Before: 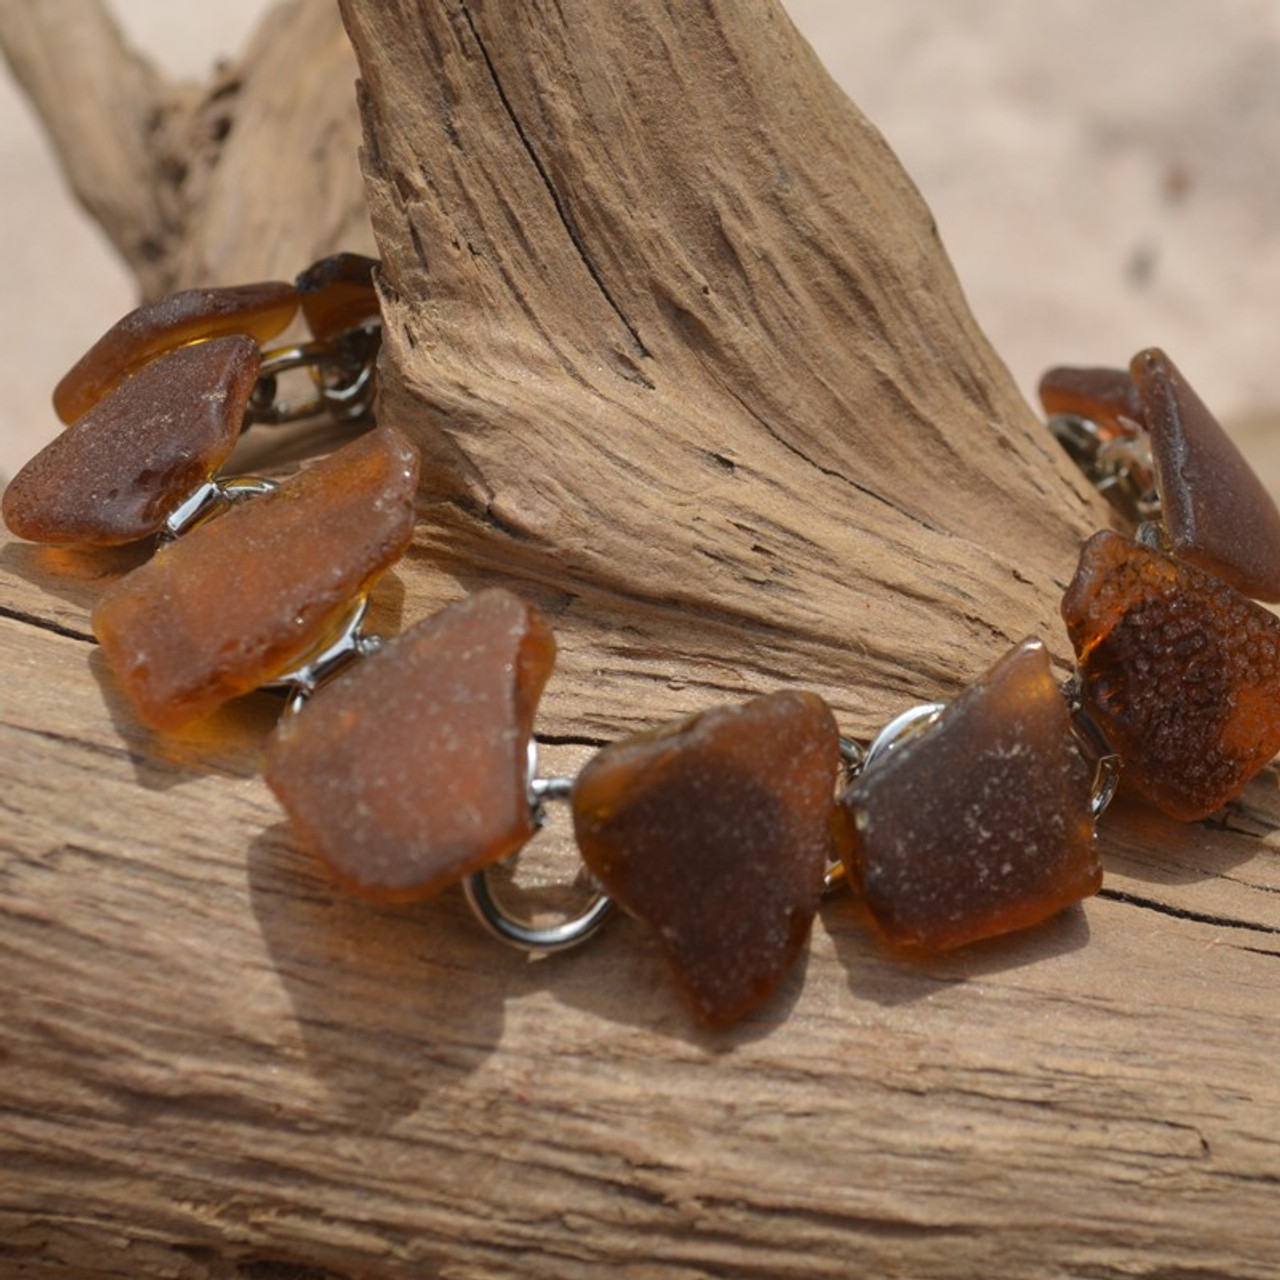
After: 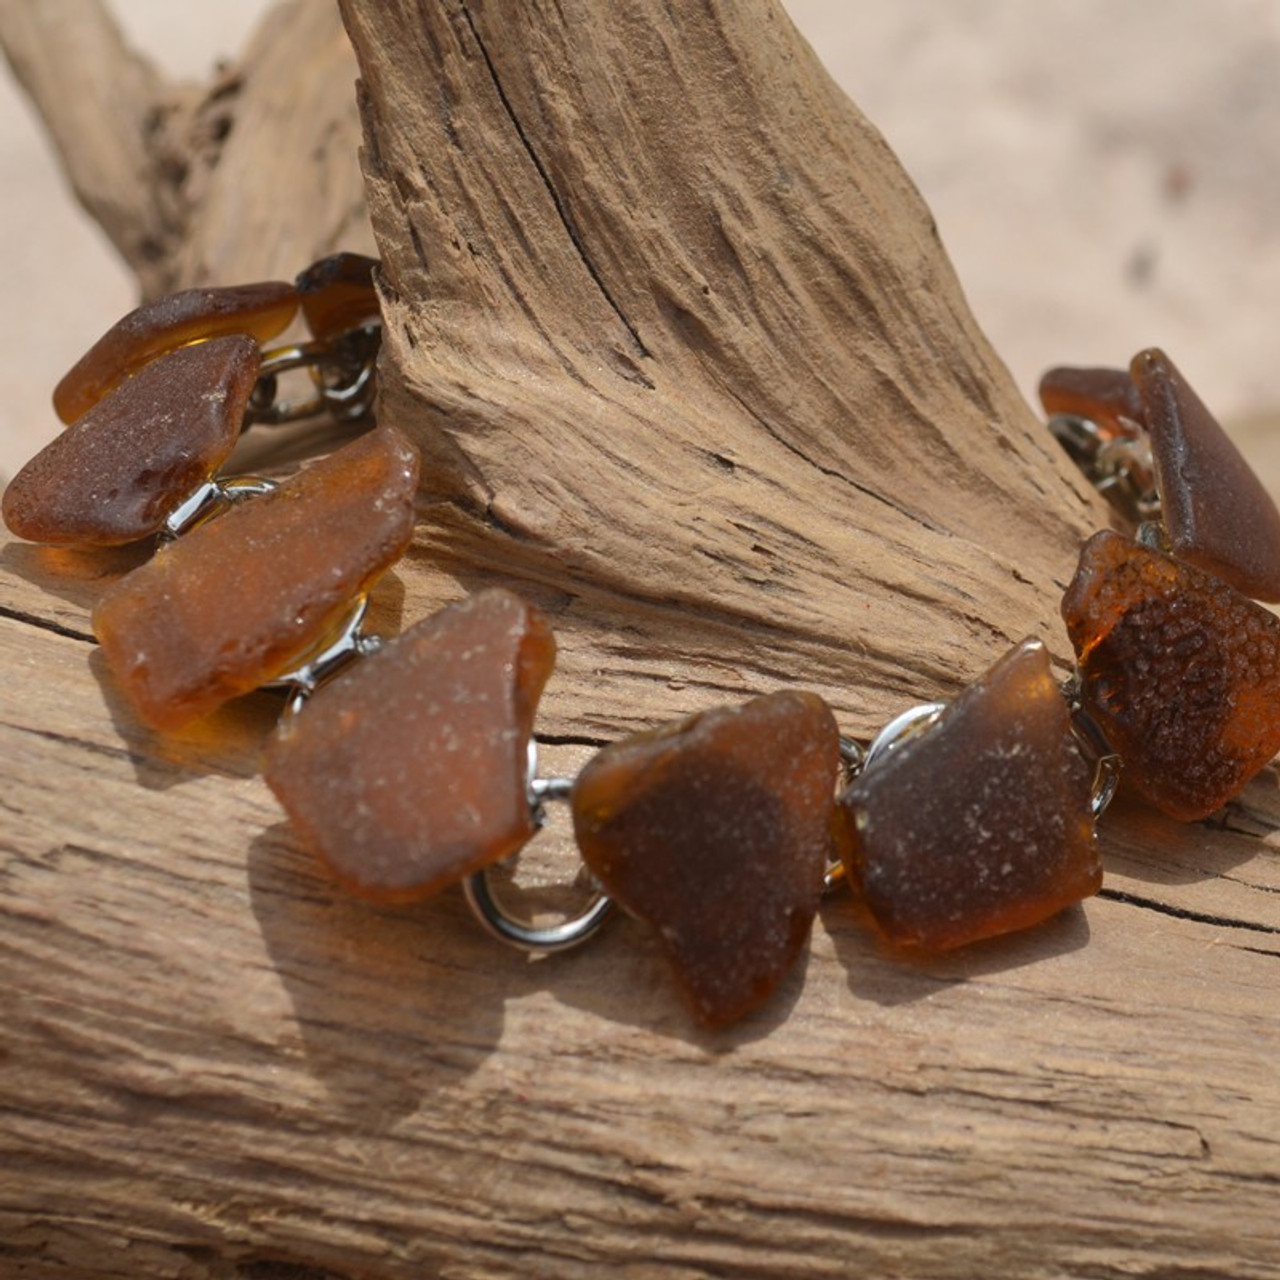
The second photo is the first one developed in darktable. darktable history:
tone curve: curves: ch0 [(0, 0) (0.003, 0.003) (0.011, 0.011) (0.025, 0.024) (0.044, 0.043) (0.069, 0.068) (0.1, 0.098) (0.136, 0.133) (0.177, 0.173) (0.224, 0.22) (0.277, 0.271) (0.335, 0.328) (0.399, 0.39) (0.468, 0.458) (0.543, 0.563) (0.623, 0.64) (0.709, 0.722) (0.801, 0.809) (0.898, 0.902) (1, 1)], color space Lab, independent channels, preserve colors none
